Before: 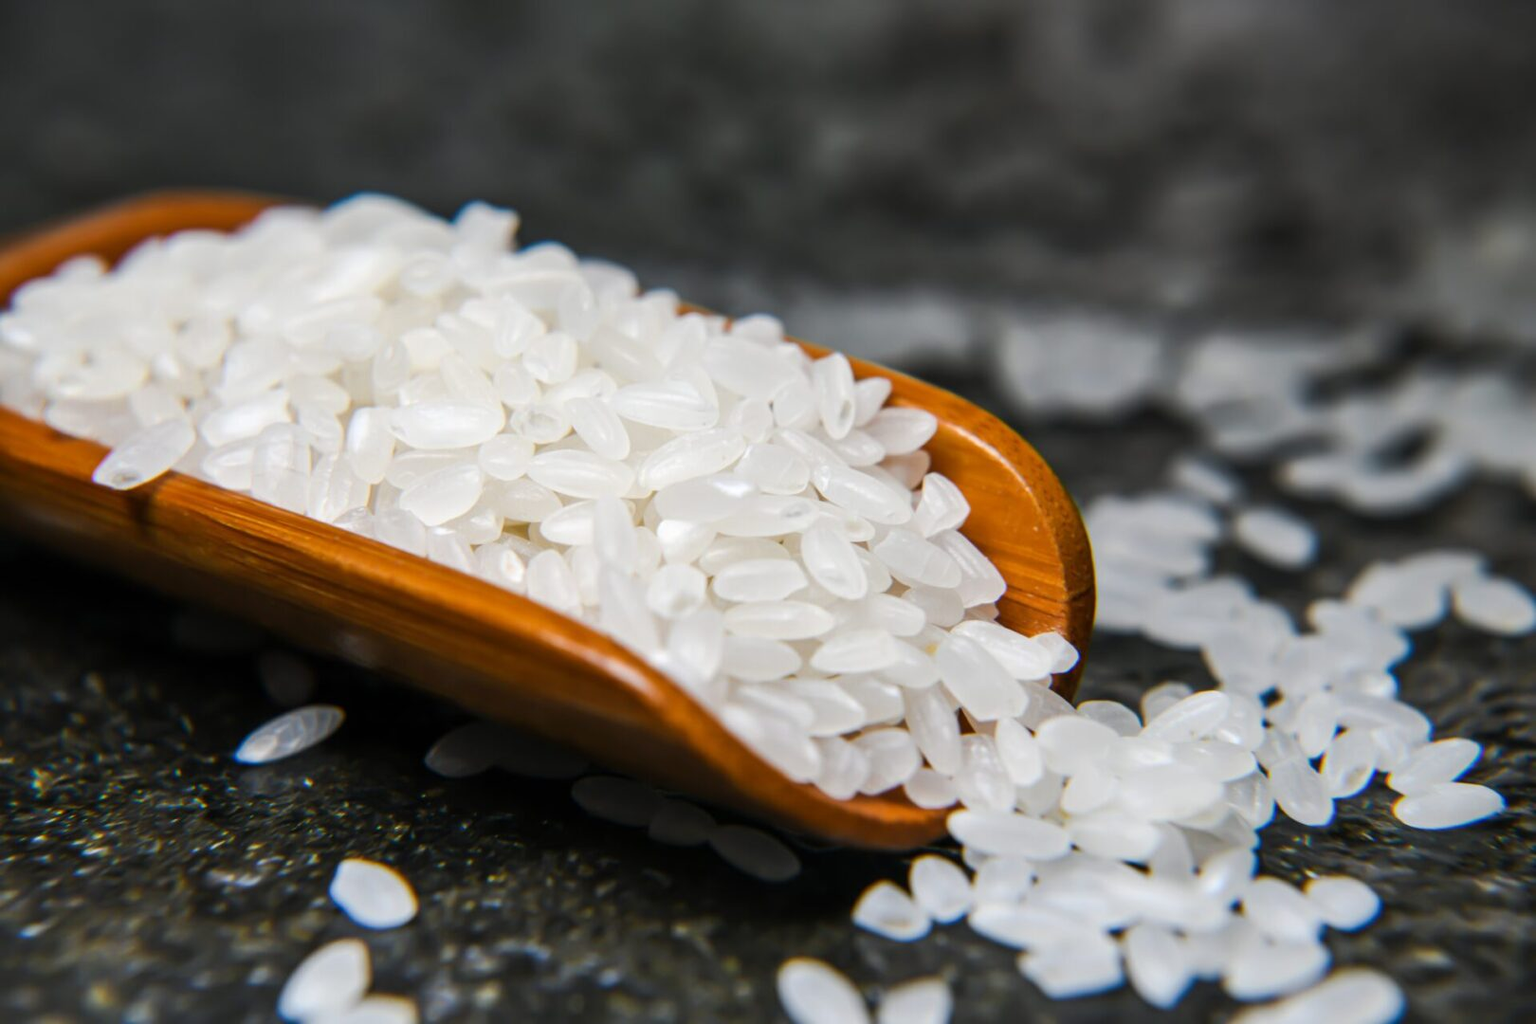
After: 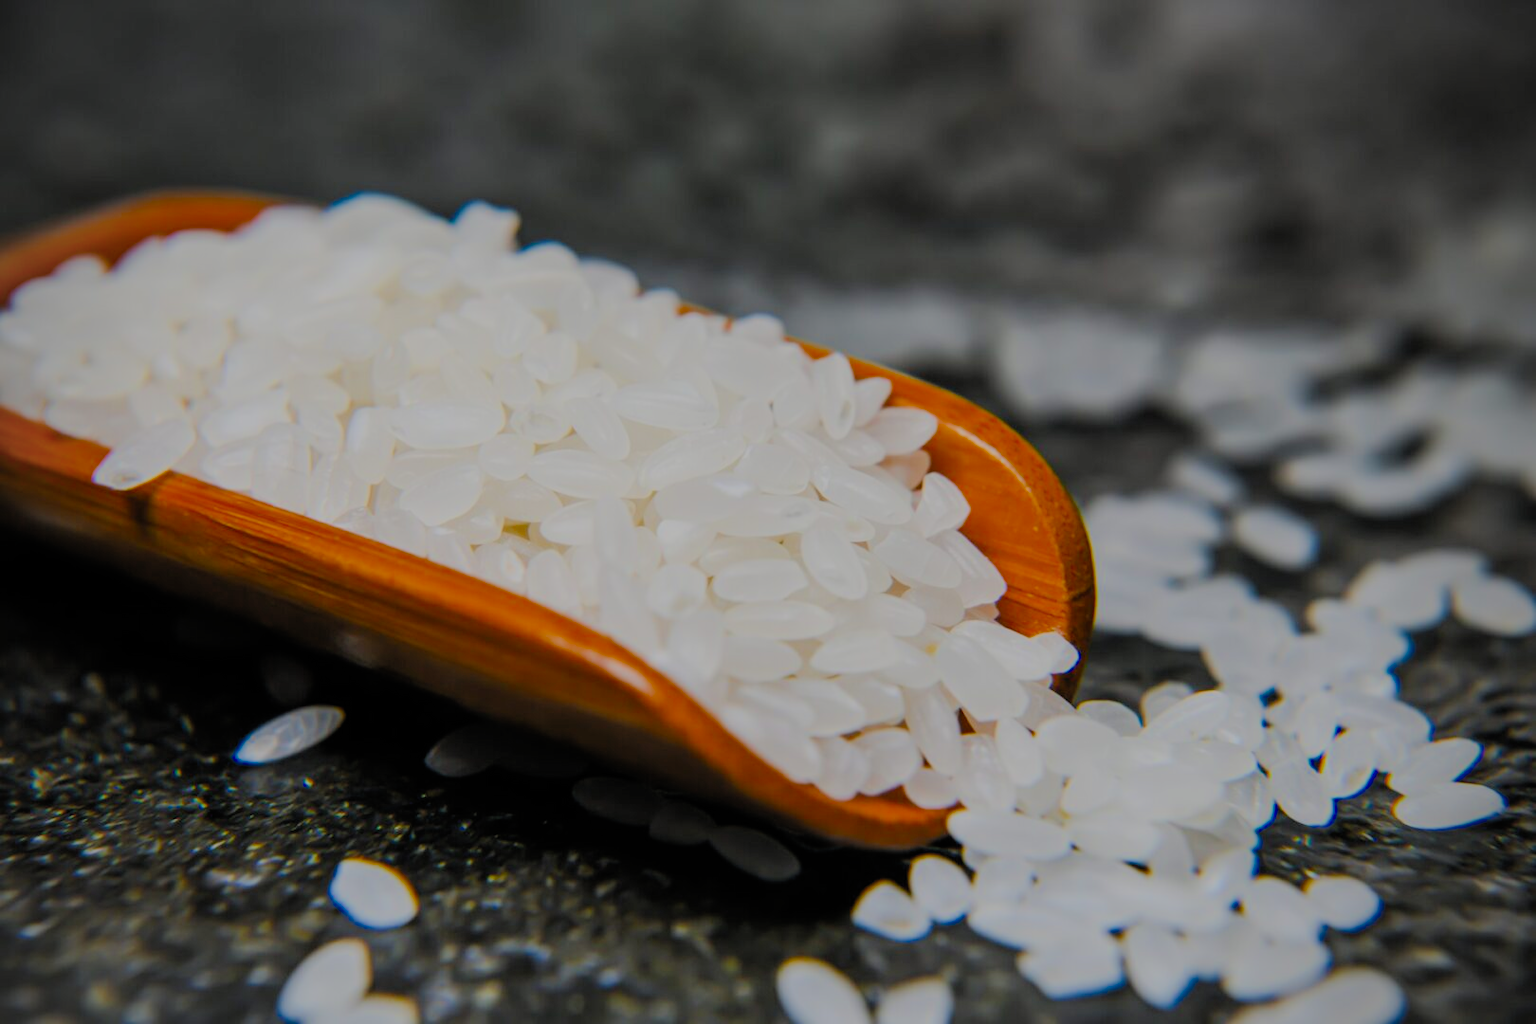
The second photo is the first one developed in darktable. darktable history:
vignetting: on, module defaults
filmic rgb: white relative exposure 8 EV, threshold 3 EV, hardness 2.44, latitude 10.07%, contrast 0.72, highlights saturation mix 10%, shadows ↔ highlights balance 1.38%, color science v4 (2020), enable highlight reconstruction true
exposure: compensate highlight preservation false
